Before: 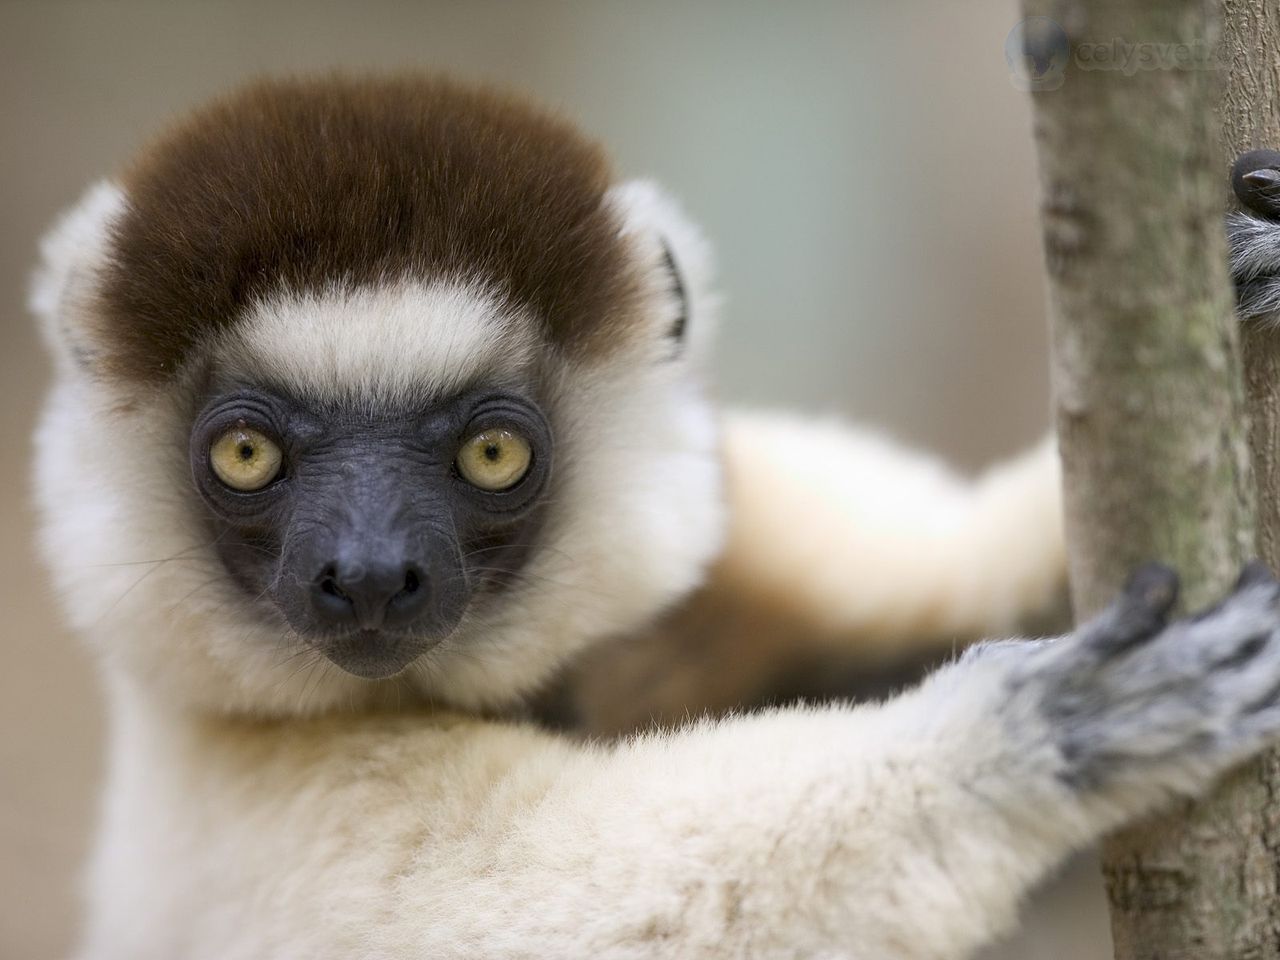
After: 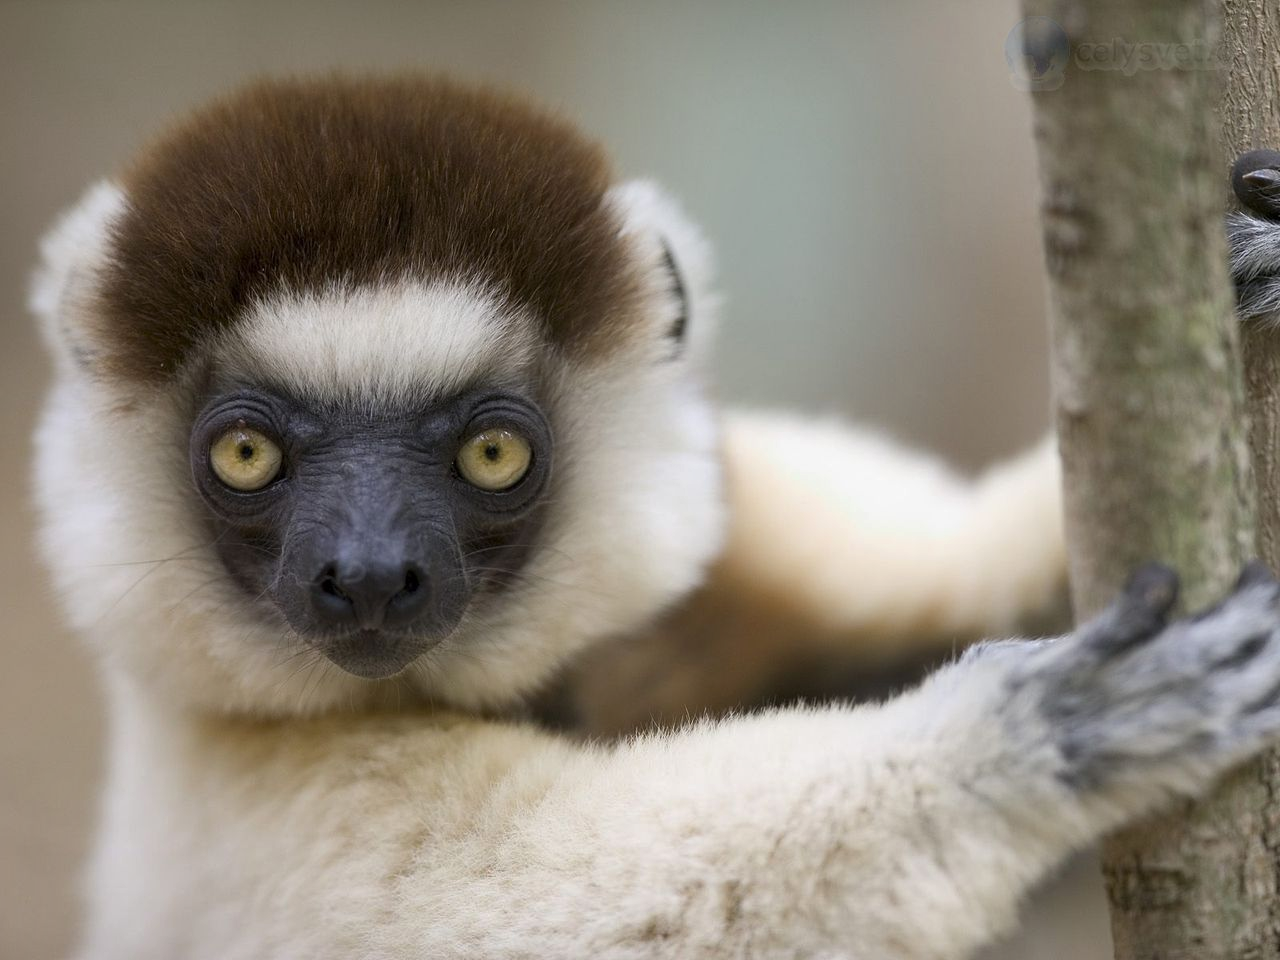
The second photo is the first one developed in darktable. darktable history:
shadows and highlights: shadows 5, soften with gaussian
exposure: exposure -0.041 EV, compensate highlight preservation false
